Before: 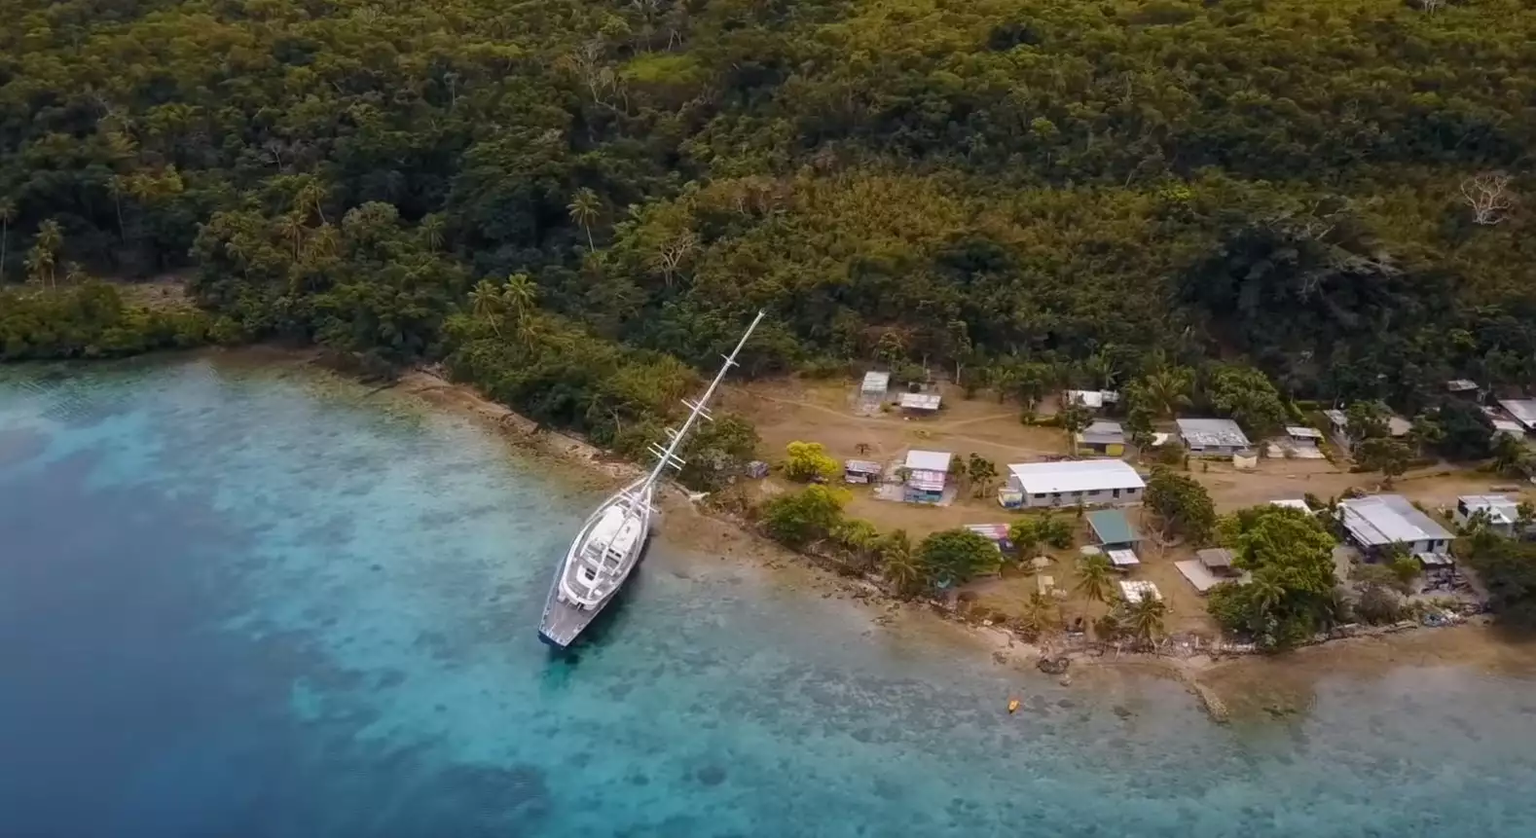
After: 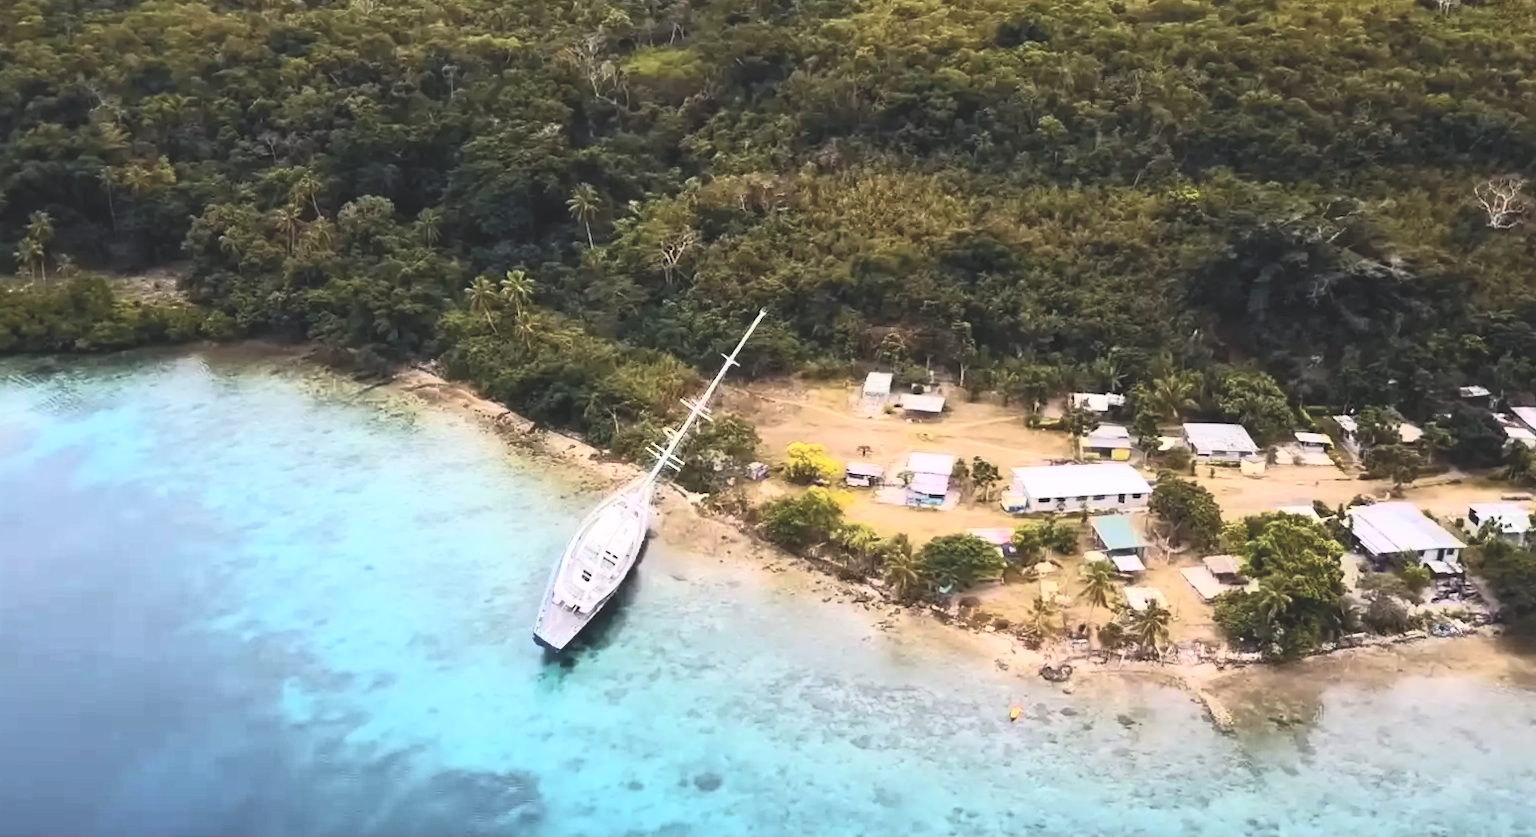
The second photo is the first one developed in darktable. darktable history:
crop and rotate: angle -0.5°
tone equalizer: -8 EV -1.08 EV, -7 EV -1.01 EV, -6 EV -0.867 EV, -5 EV -0.578 EV, -3 EV 0.578 EV, -2 EV 0.867 EV, -1 EV 1.01 EV, +0 EV 1.08 EV, edges refinement/feathering 500, mask exposure compensation -1.57 EV, preserve details no
contrast brightness saturation: contrast -0.11
tone curve: curves: ch0 [(0, 0.052) (0.207, 0.35) (0.392, 0.592) (0.54, 0.803) (0.725, 0.922) (0.99, 0.974)], color space Lab, independent channels, preserve colors none
